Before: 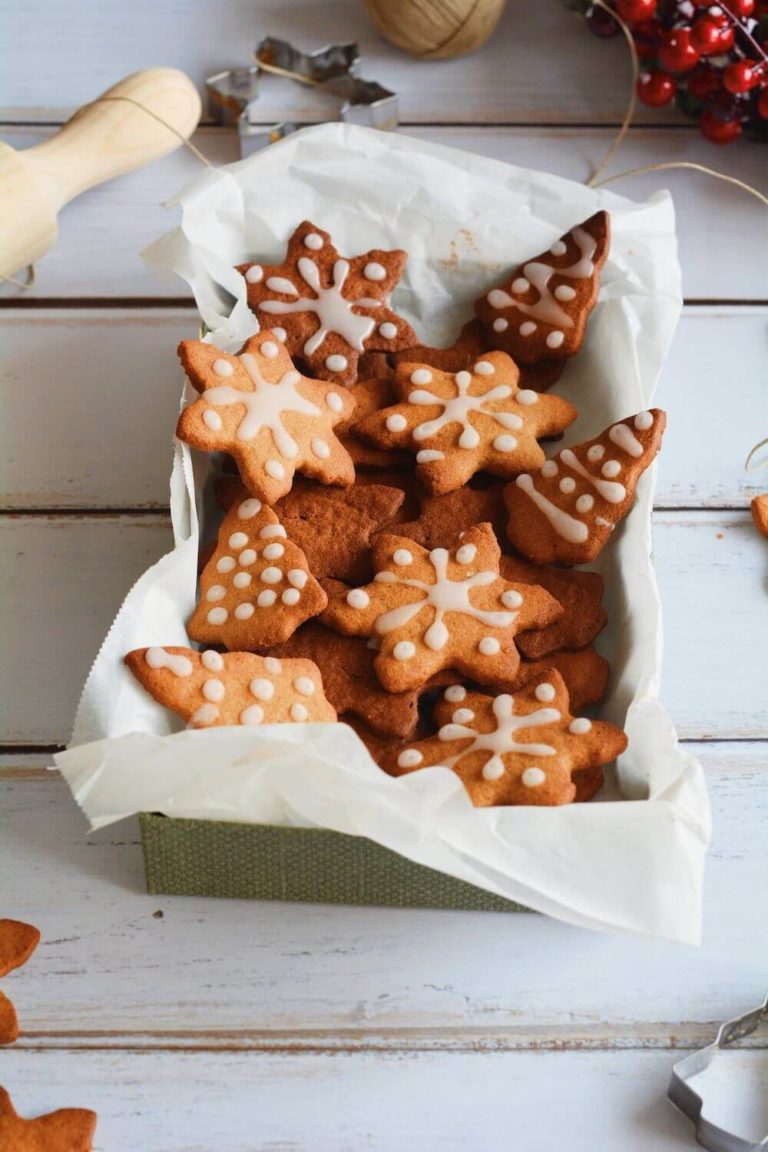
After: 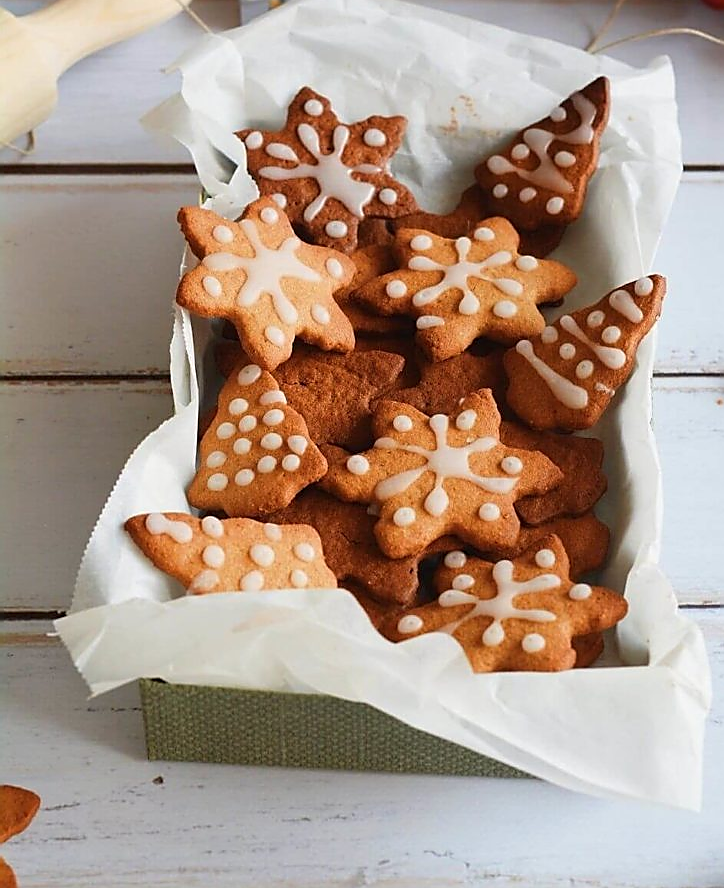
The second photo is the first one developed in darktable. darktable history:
sharpen: radius 1.4, amount 1.25, threshold 0.7
crop and rotate: angle 0.03°, top 11.643%, right 5.651%, bottom 11.189%
